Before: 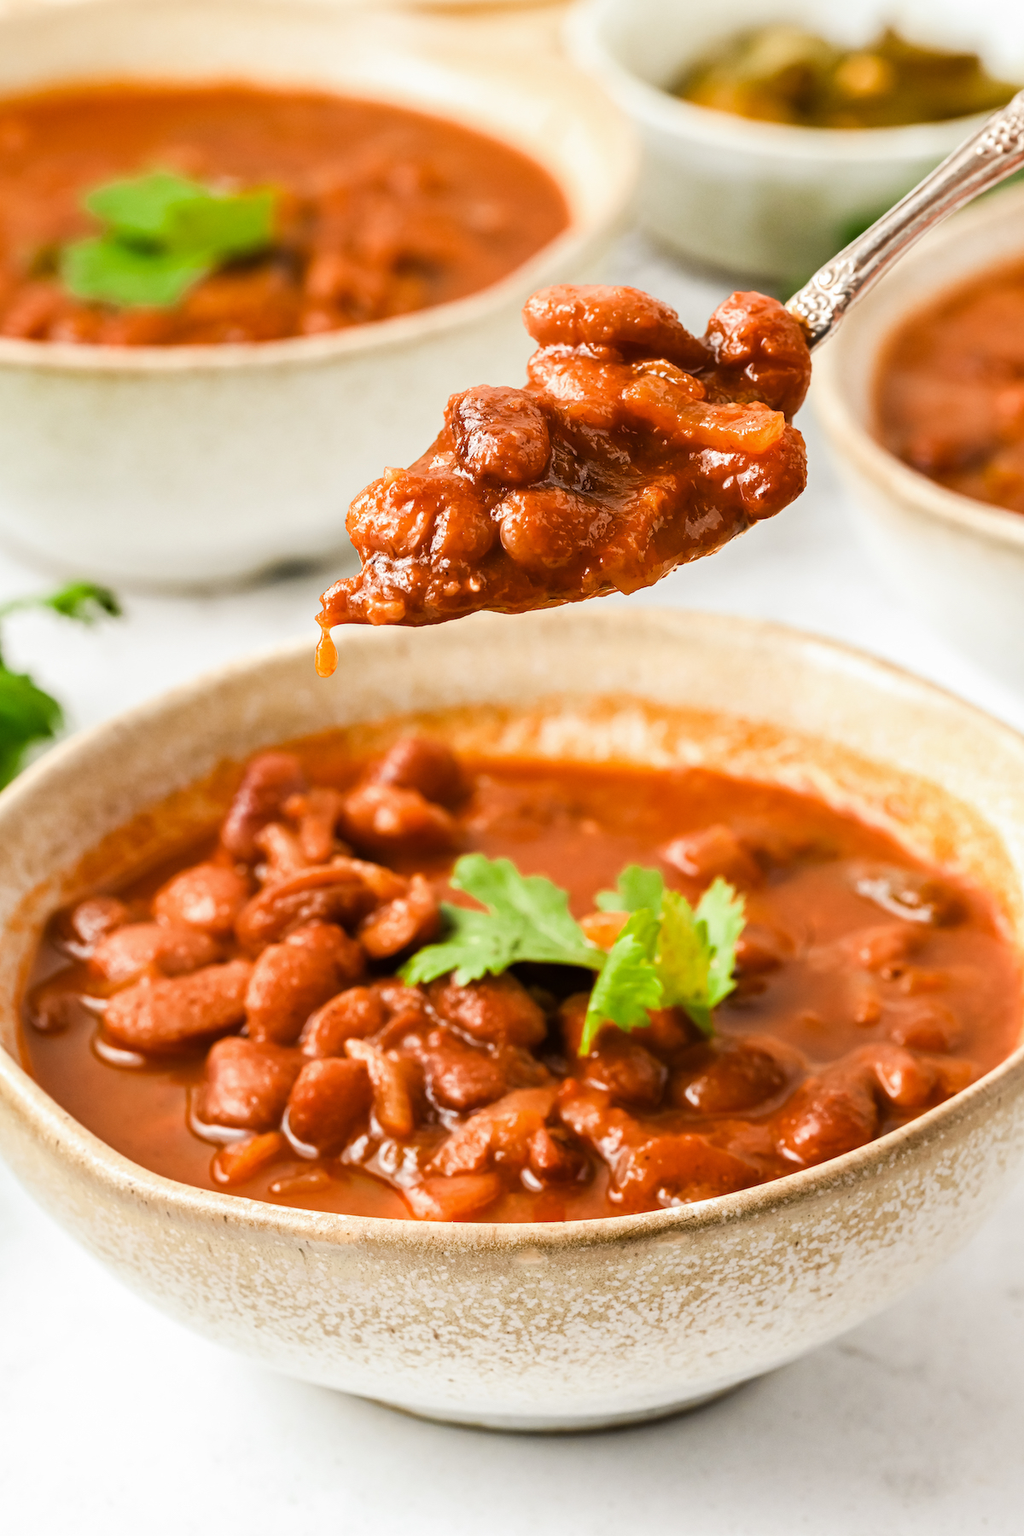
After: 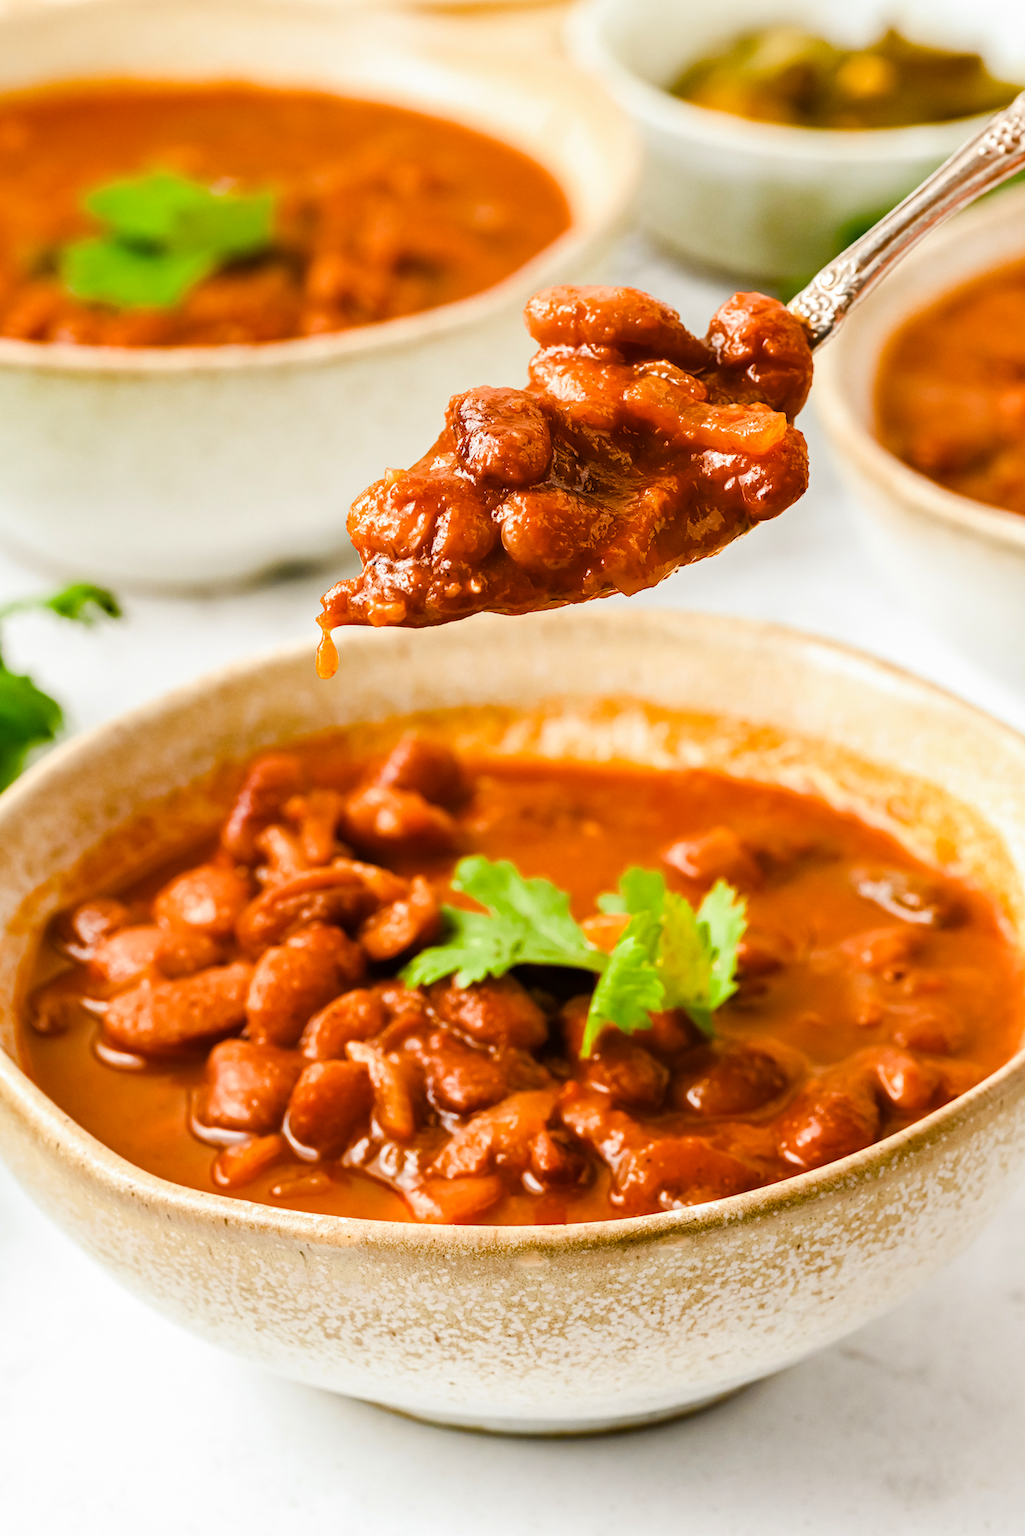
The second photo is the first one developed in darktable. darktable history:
crop: top 0.038%, bottom 0.133%
color balance rgb: linear chroma grading › global chroma 14.806%, perceptual saturation grading › global saturation 20%, perceptual saturation grading › highlights -25.846%, perceptual saturation grading › shadows 26.143%, global vibrance 20%
